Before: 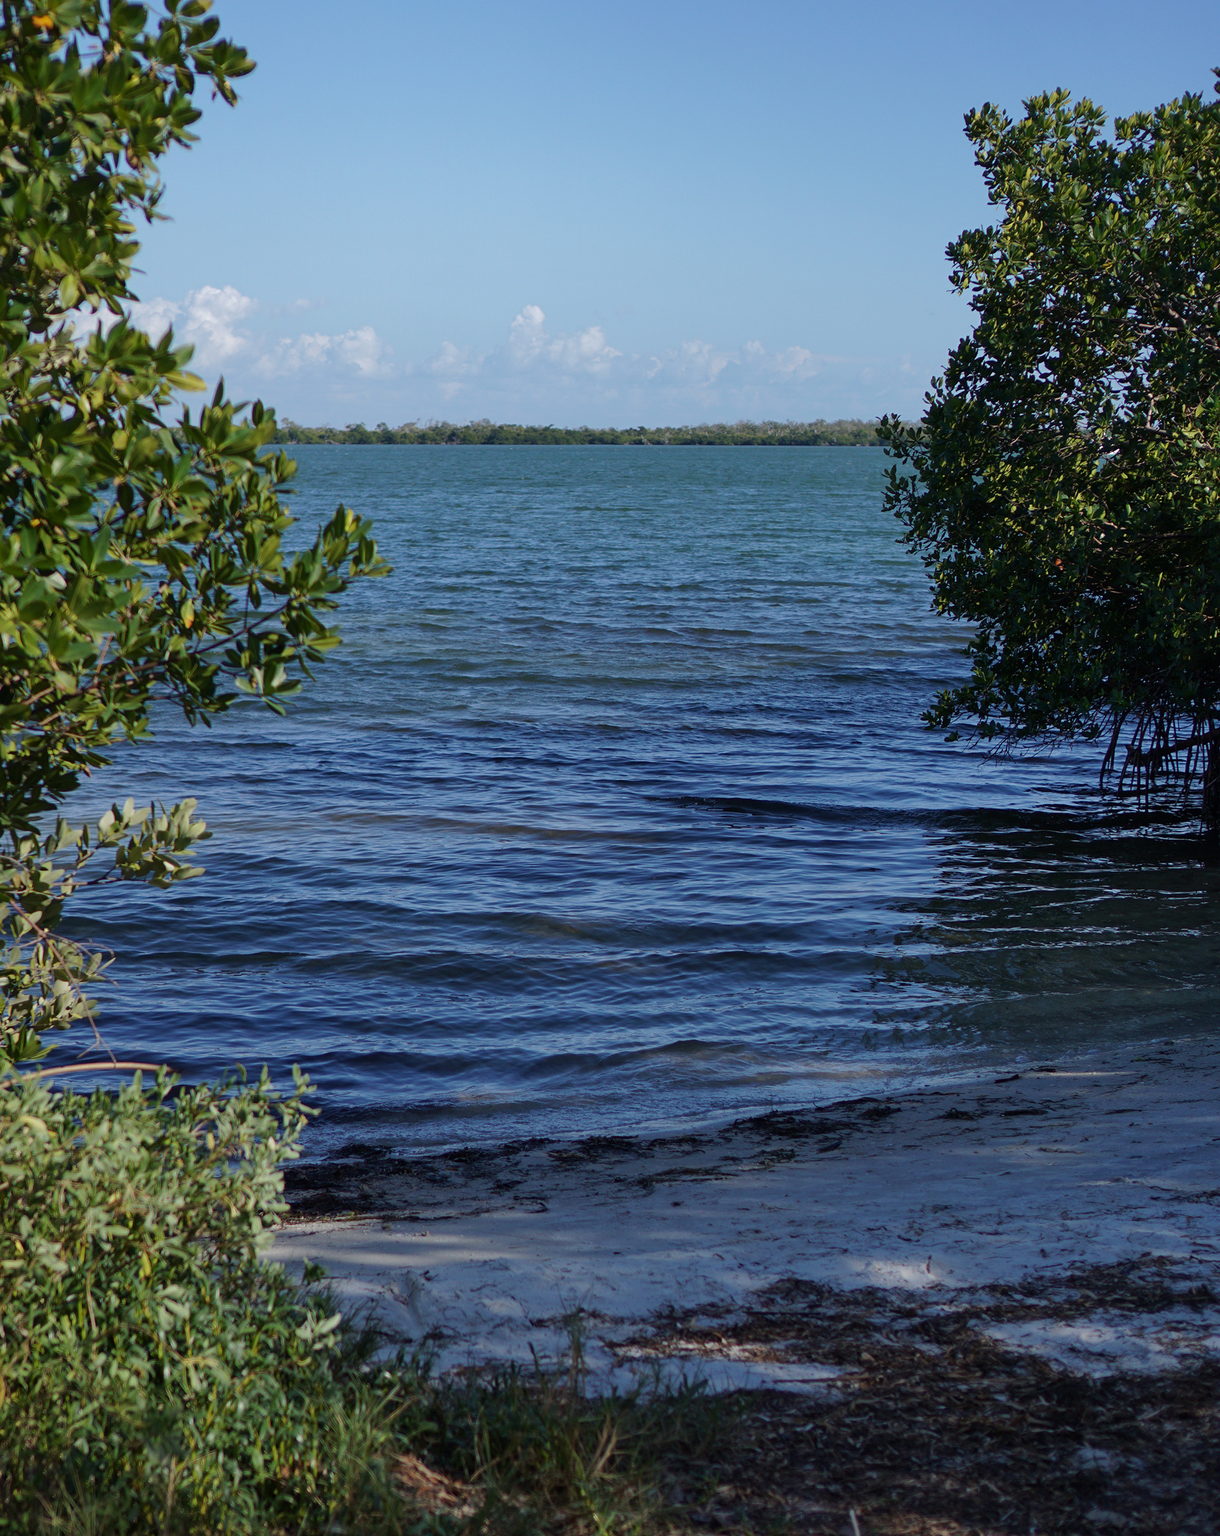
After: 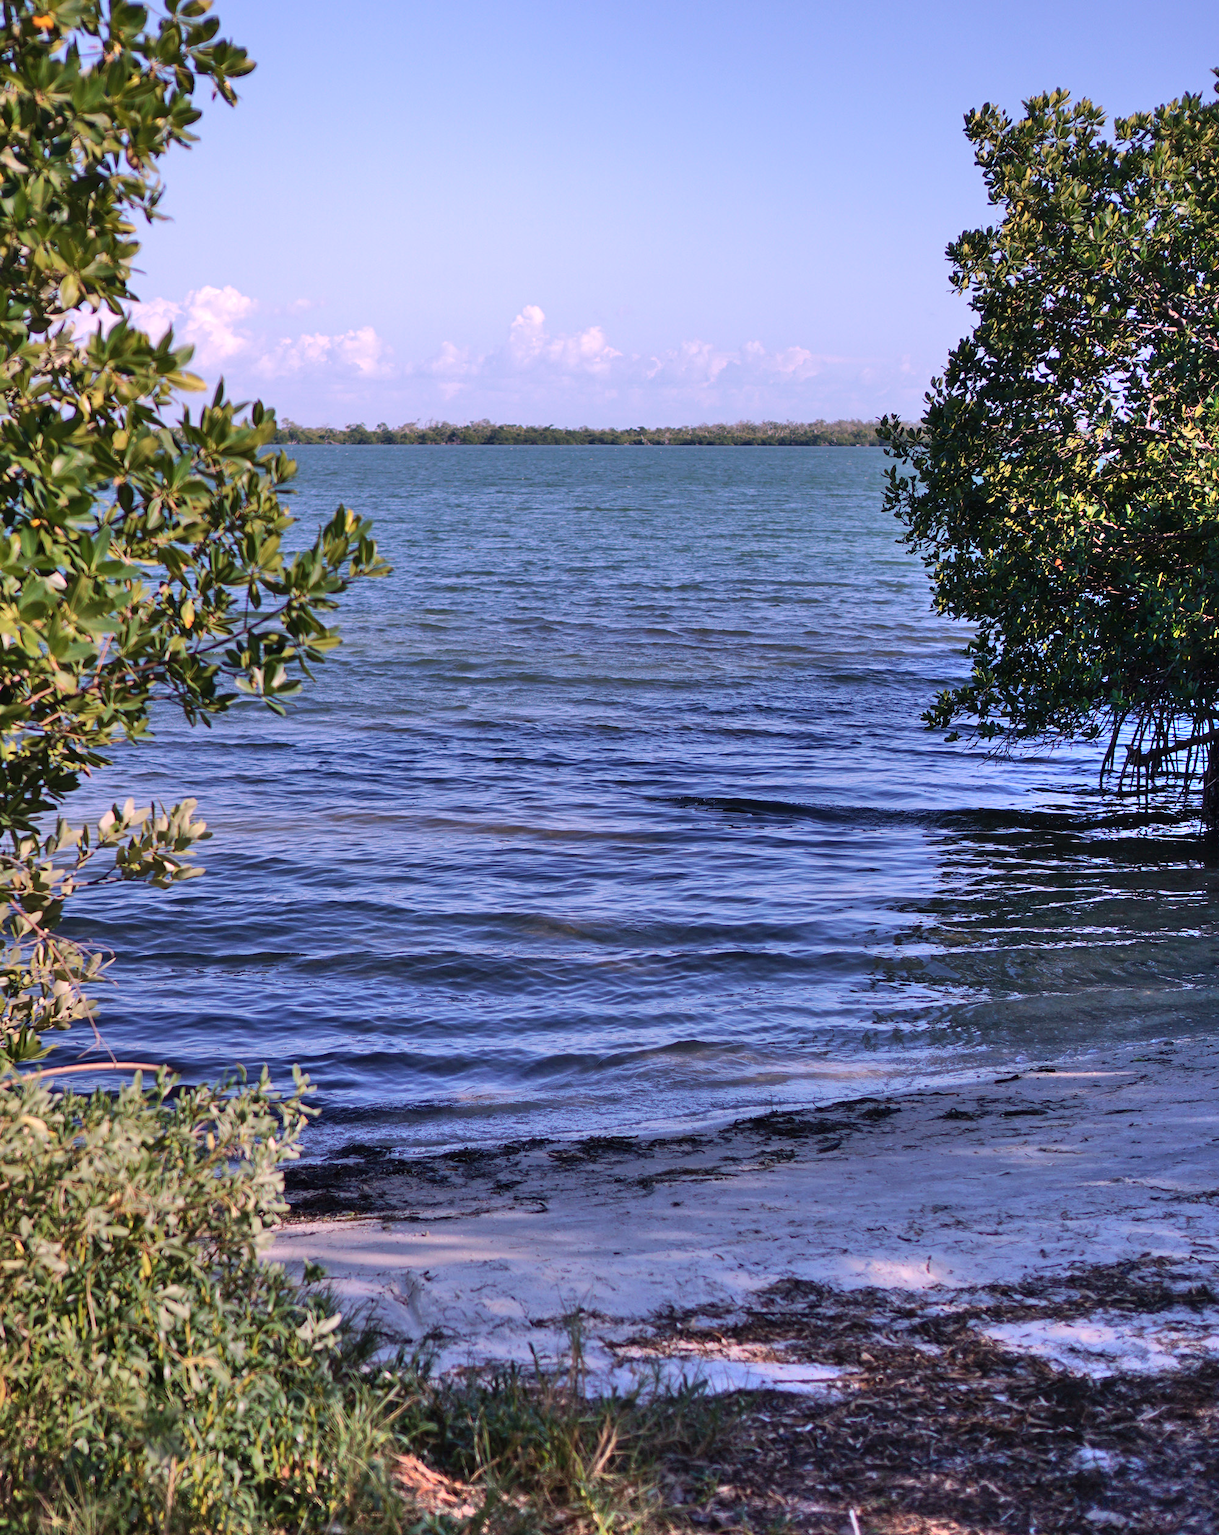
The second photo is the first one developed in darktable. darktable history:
white balance: red 1.188, blue 1.11
shadows and highlights: radius 110.86, shadows 51.09, white point adjustment 9.16, highlights -4.17, highlights color adjustment 32.2%, soften with gaussian
